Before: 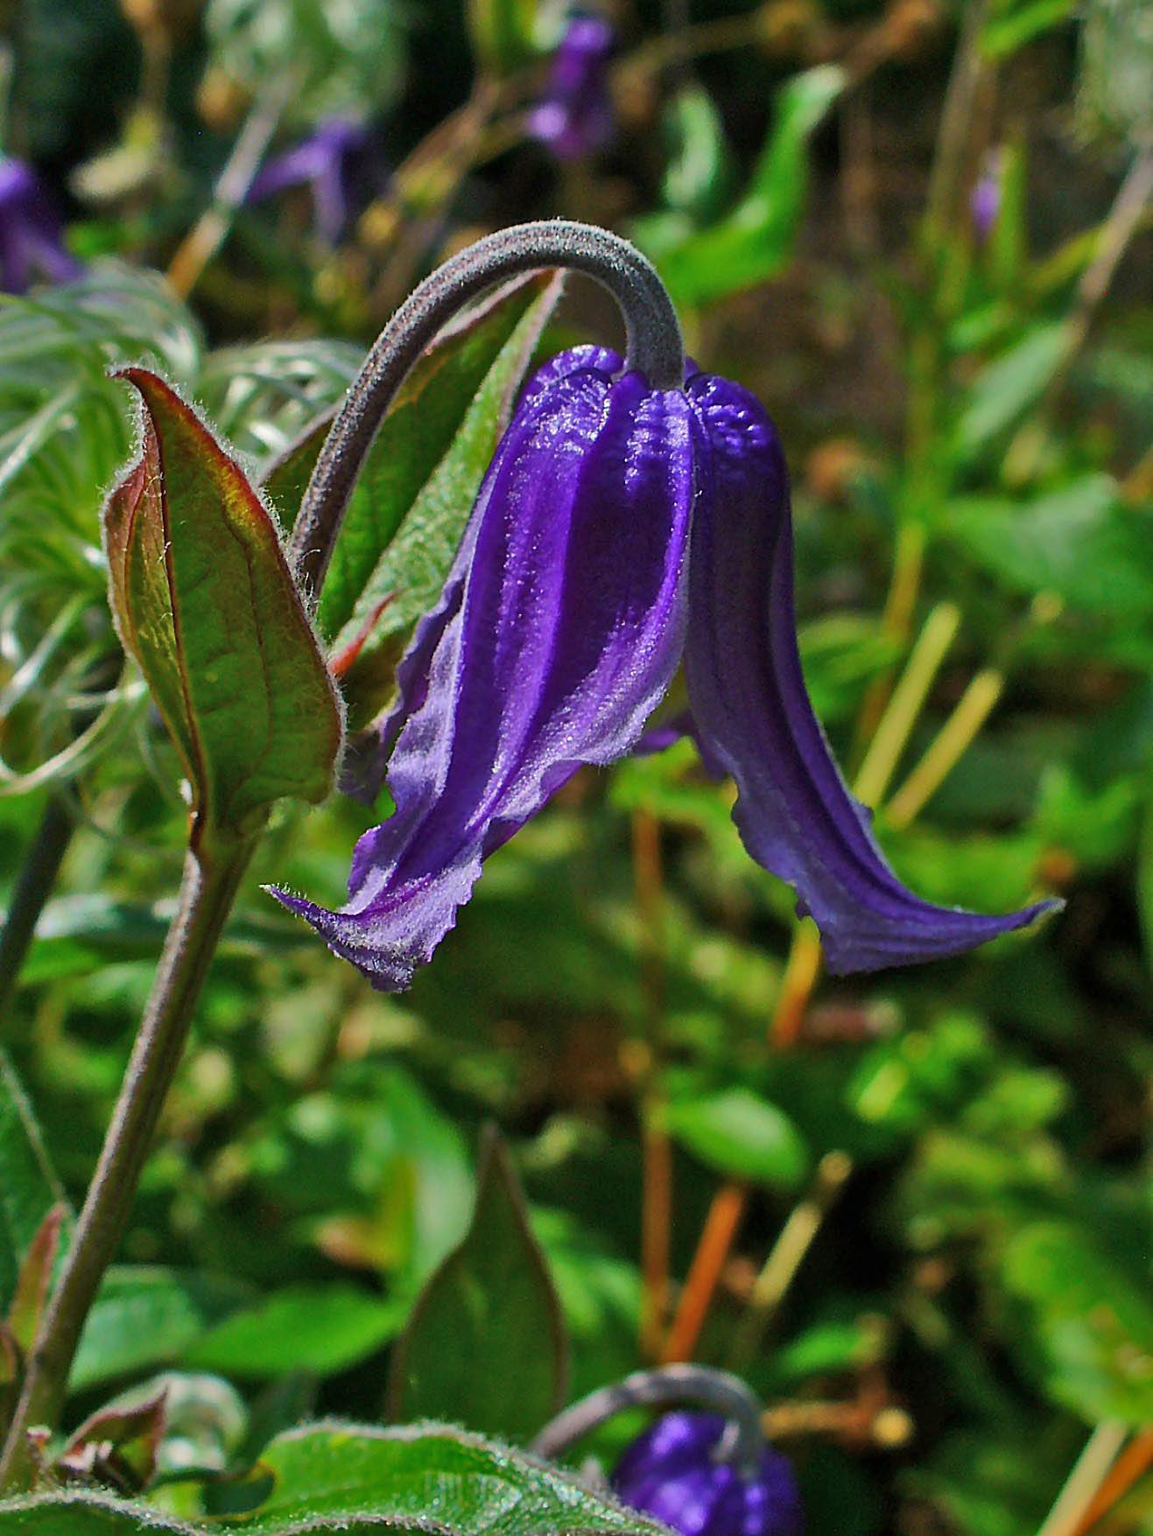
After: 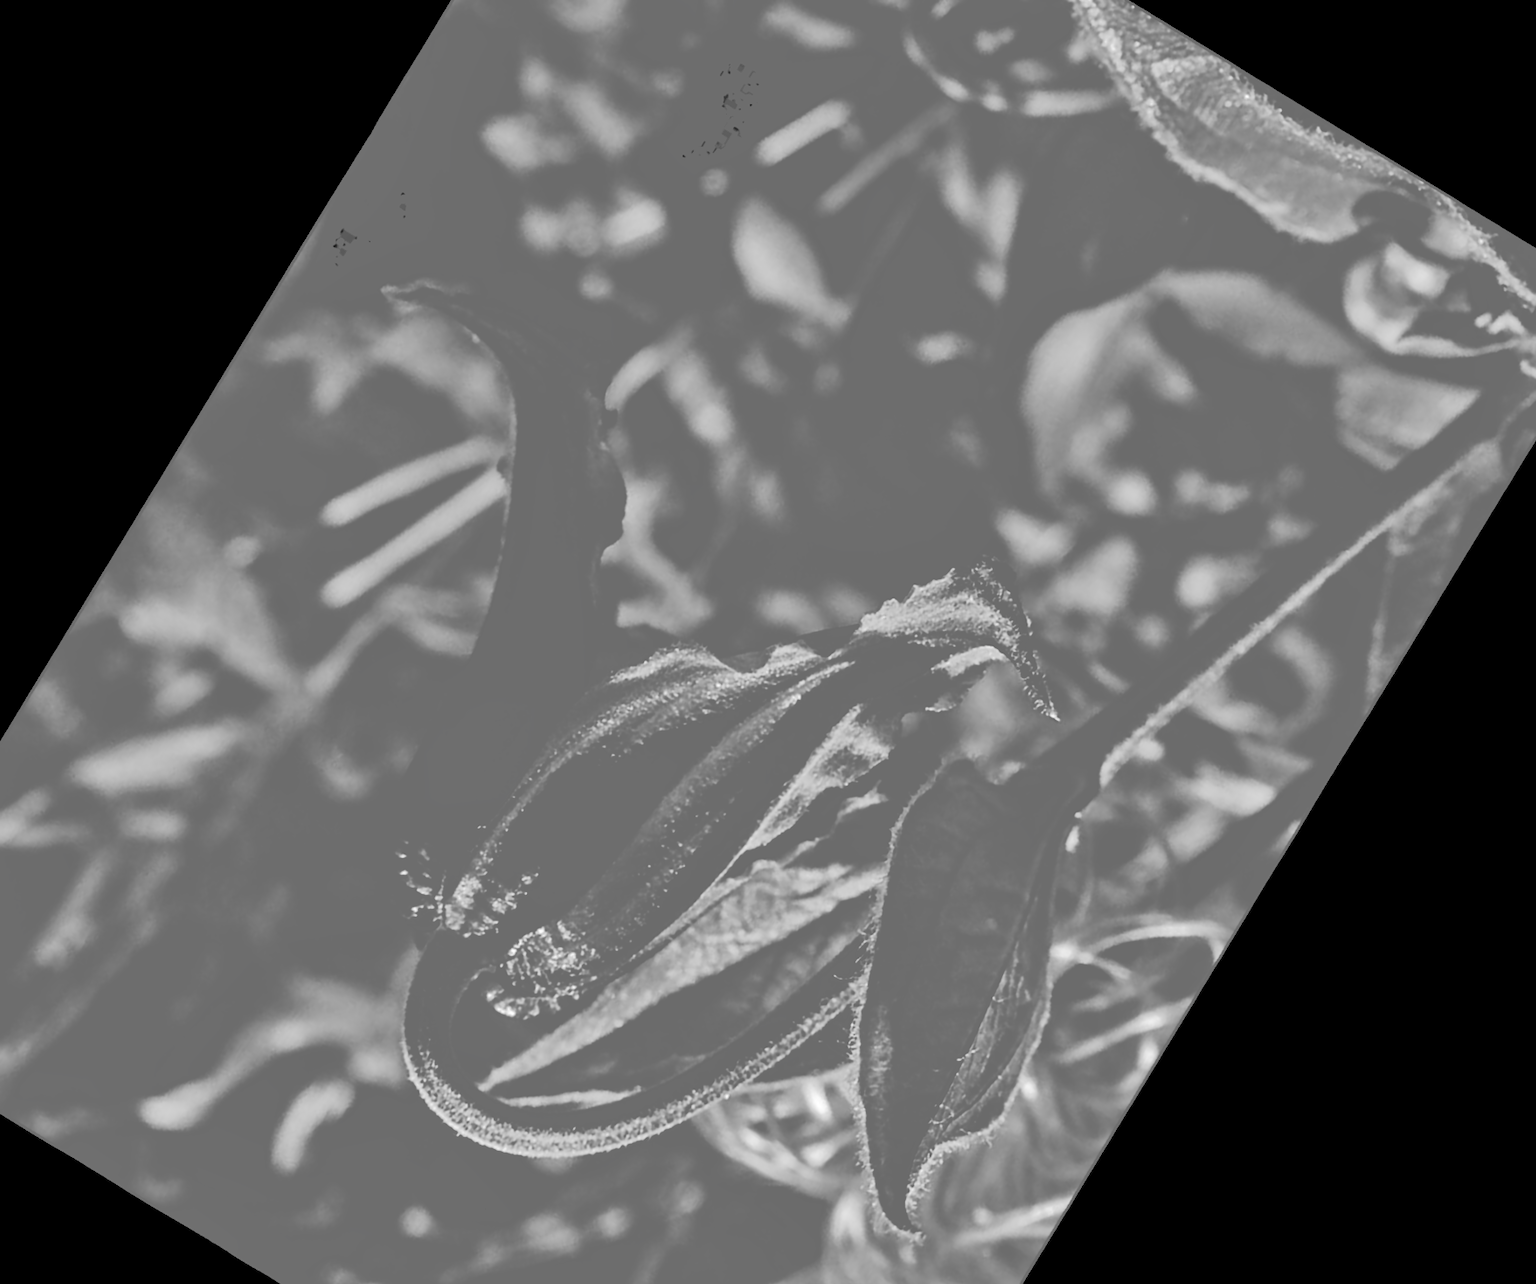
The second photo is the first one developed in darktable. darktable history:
crop and rotate: angle 148.68°, left 9.111%, top 15.603%, right 4.588%, bottom 17.041%
lowpass: radius 0.76, contrast 1.56, saturation 0, unbound 0
local contrast: mode bilateral grid, contrast 20, coarseness 50, detail 120%, midtone range 0.2
tone curve: curves: ch0 [(0, 0) (0.003, 0.464) (0.011, 0.464) (0.025, 0.464) (0.044, 0.464) (0.069, 0.464) (0.1, 0.463) (0.136, 0.463) (0.177, 0.464) (0.224, 0.469) (0.277, 0.482) (0.335, 0.501) (0.399, 0.53) (0.468, 0.567) (0.543, 0.61) (0.623, 0.663) (0.709, 0.718) (0.801, 0.779) (0.898, 0.842) (1, 1)], preserve colors none
